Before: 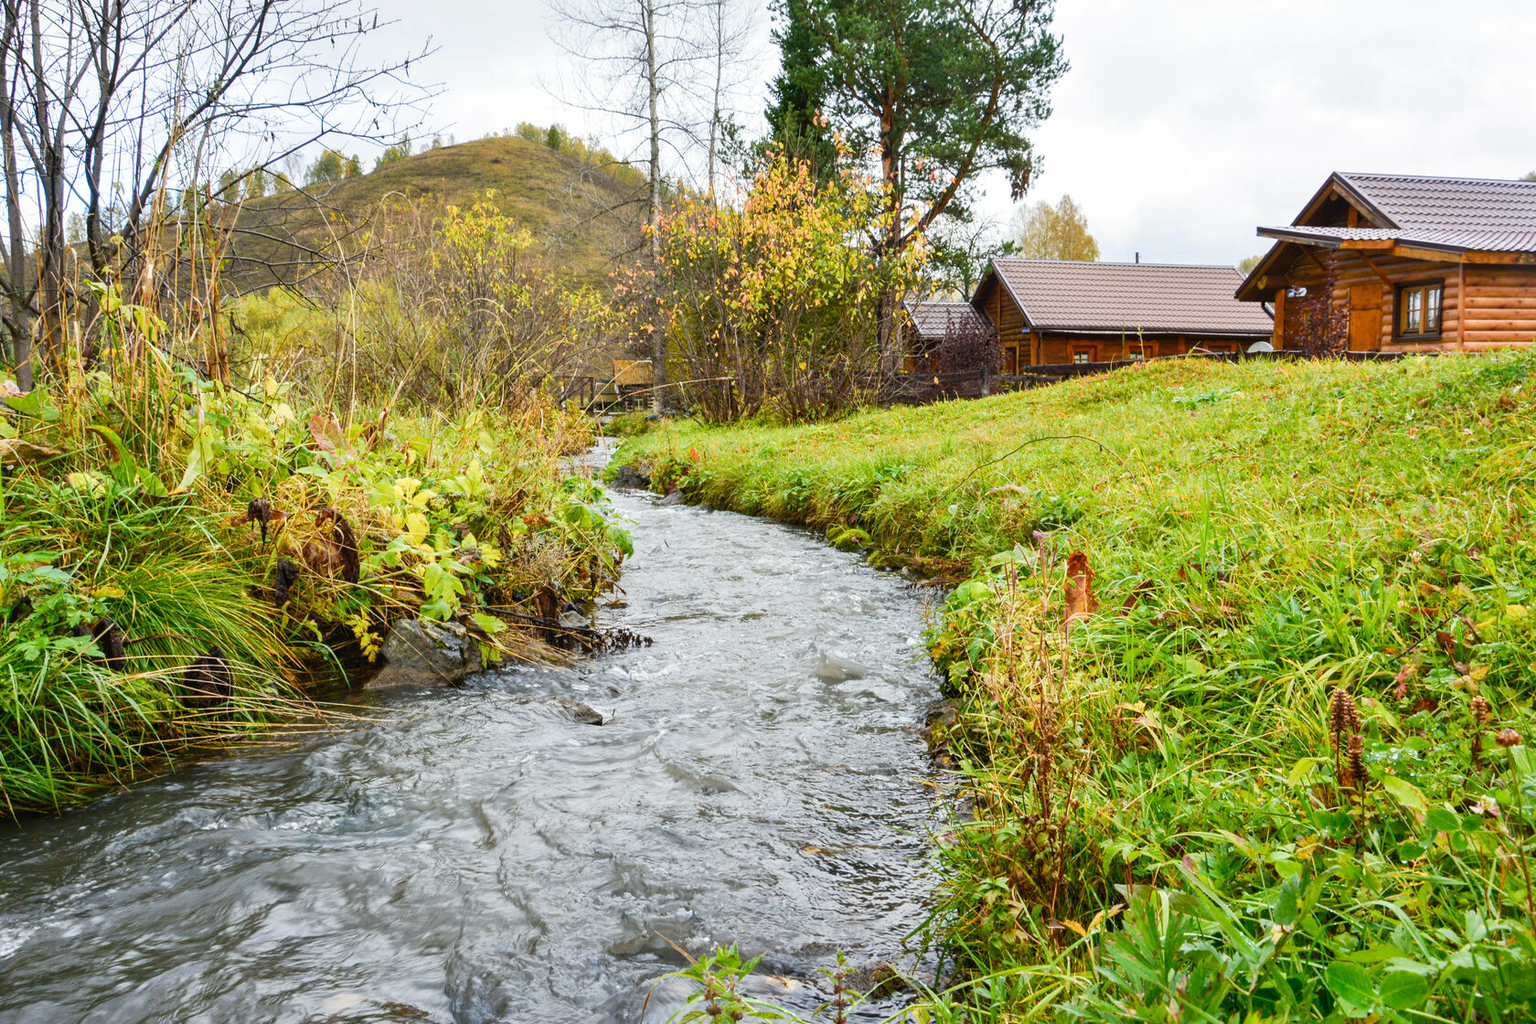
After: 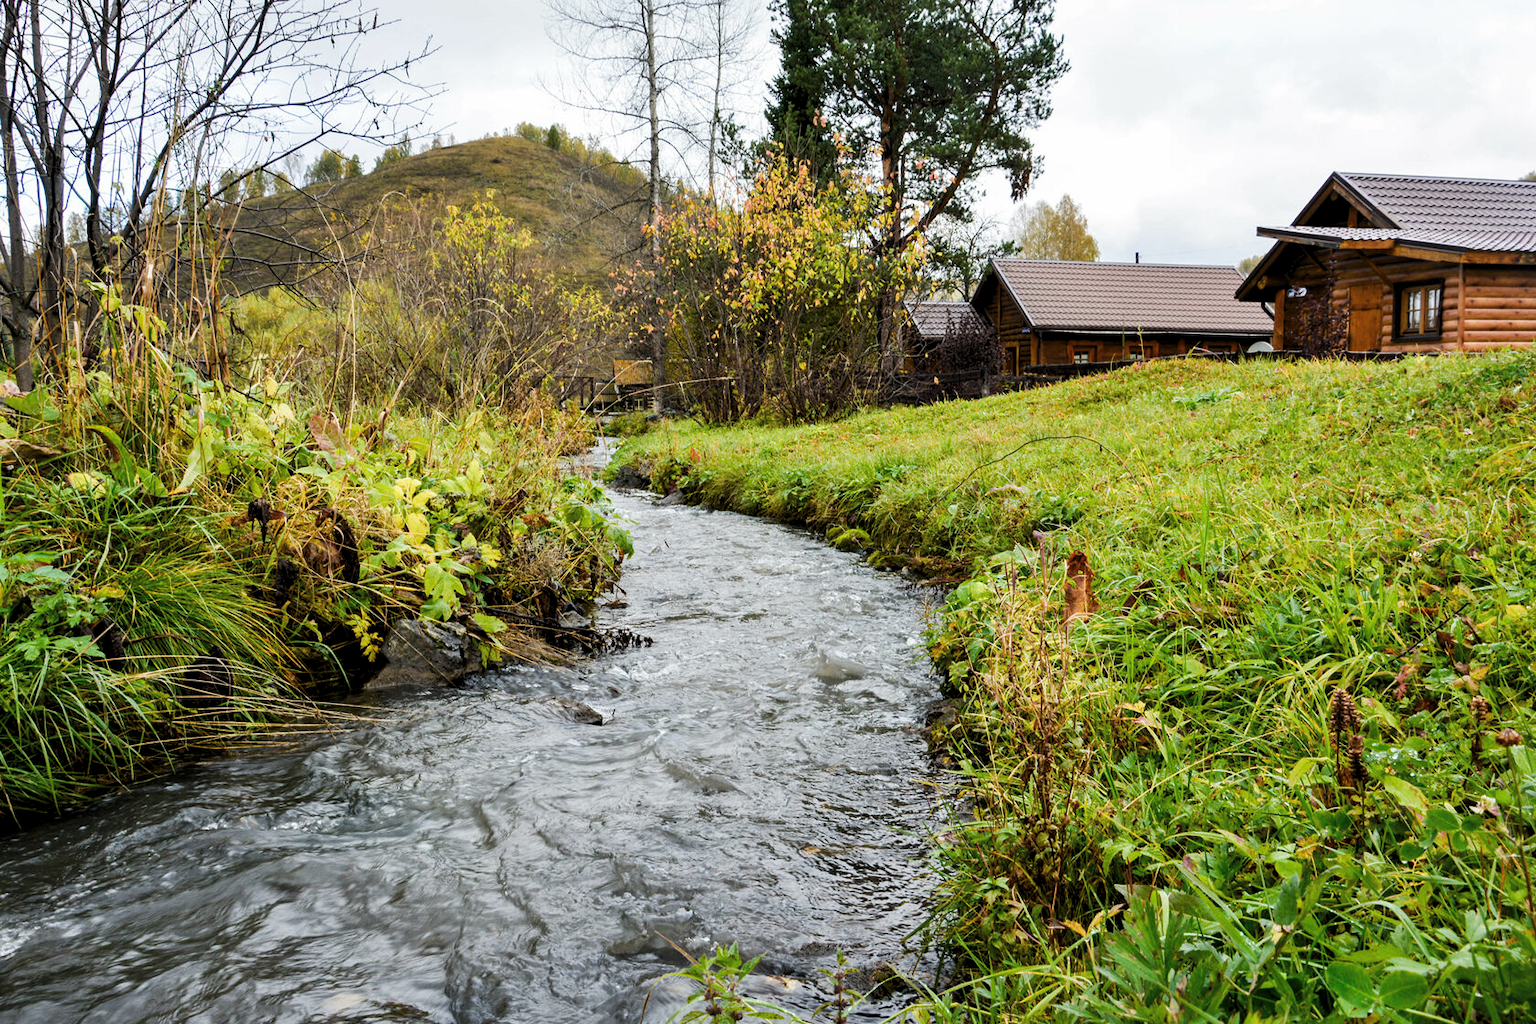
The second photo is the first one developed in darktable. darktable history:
levels: black 0.076%, levels [0.116, 0.574, 1]
